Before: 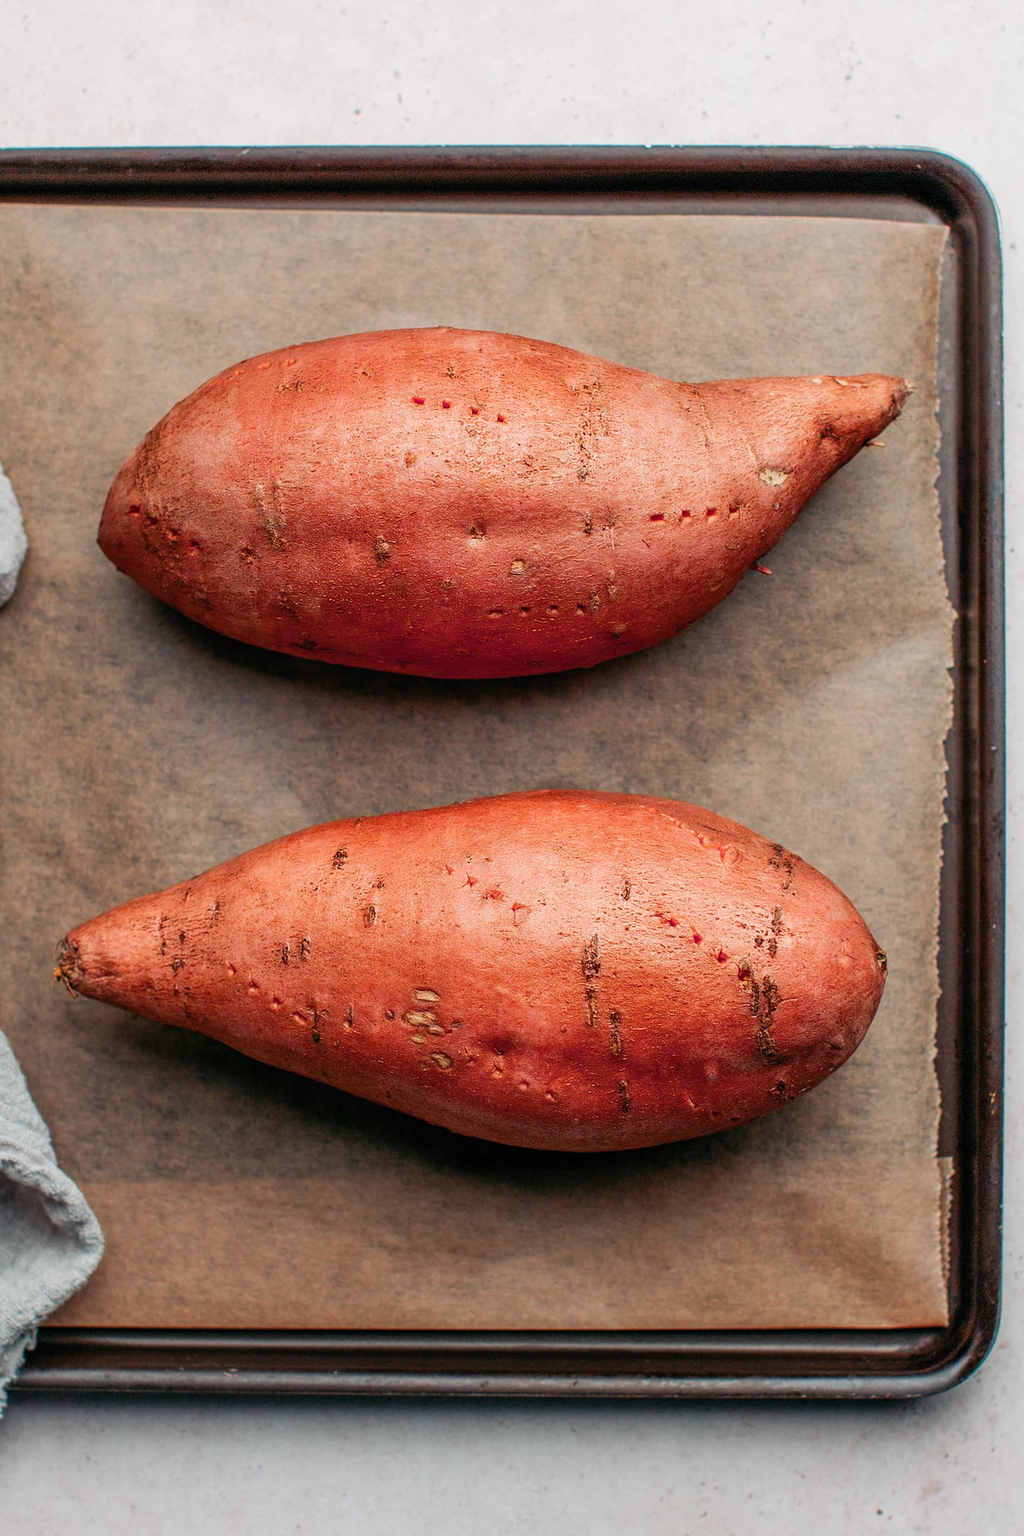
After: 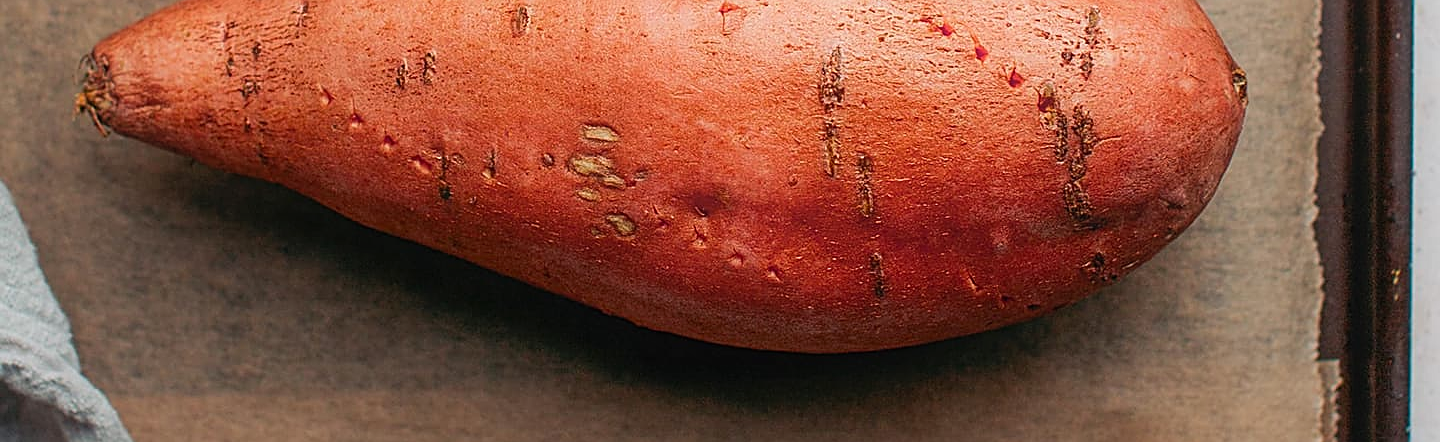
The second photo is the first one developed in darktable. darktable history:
contrast equalizer: octaves 7, y [[0.439, 0.44, 0.442, 0.457, 0.493, 0.498], [0.5 ×6], [0.5 ×6], [0 ×6], [0 ×6]]
crop and rotate: top 58.688%, bottom 20.834%
color zones: curves: ch2 [(0, 0.5) (0.084, 0.497) (0.323, 0.335) (0.4, 0.497) (1, 0.5)], mix -136.83%
sharpen: on, module defaults
